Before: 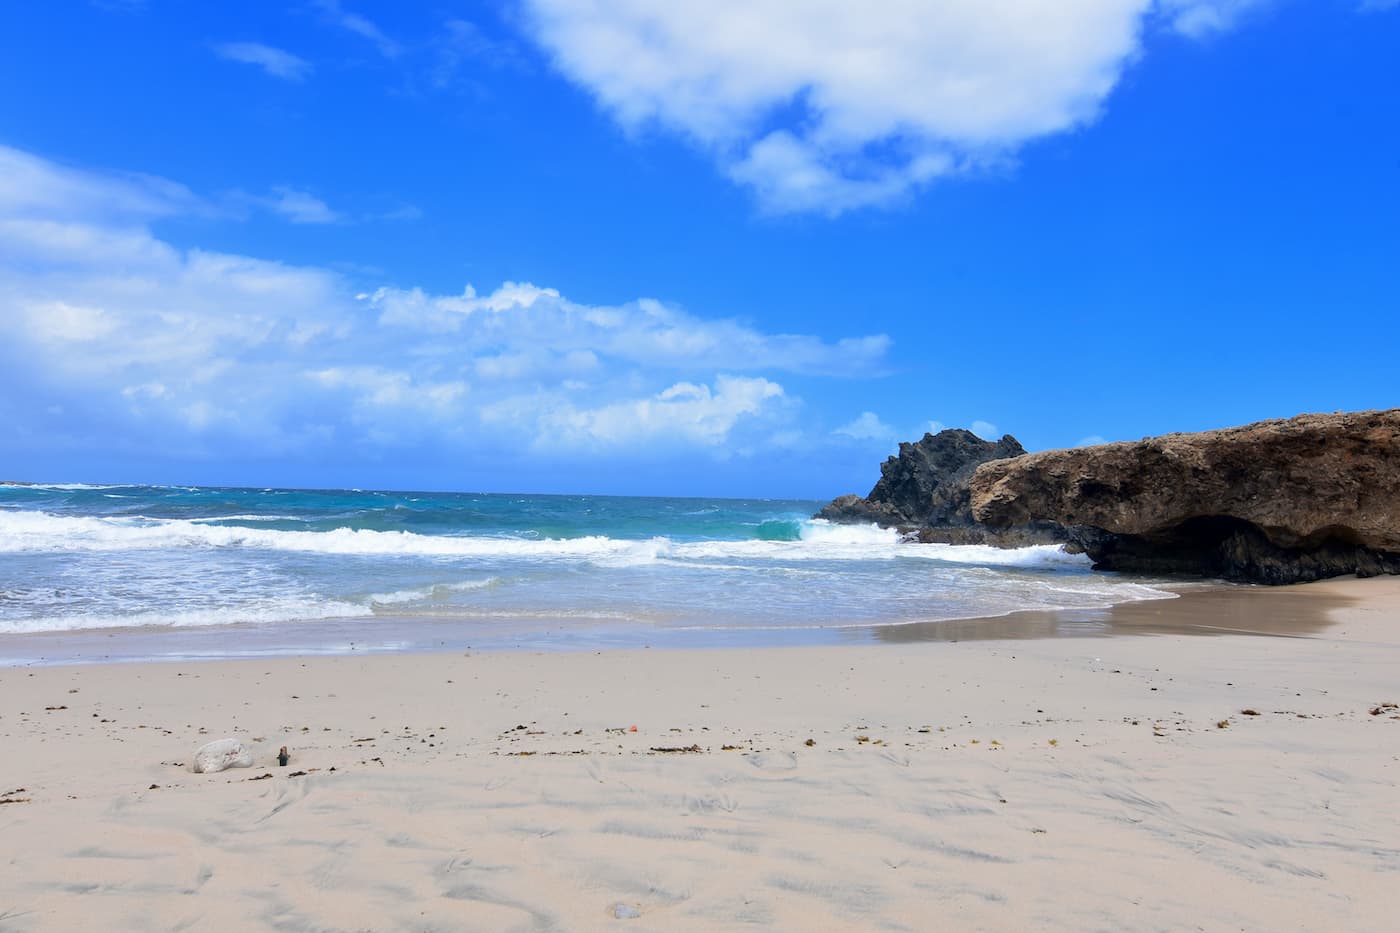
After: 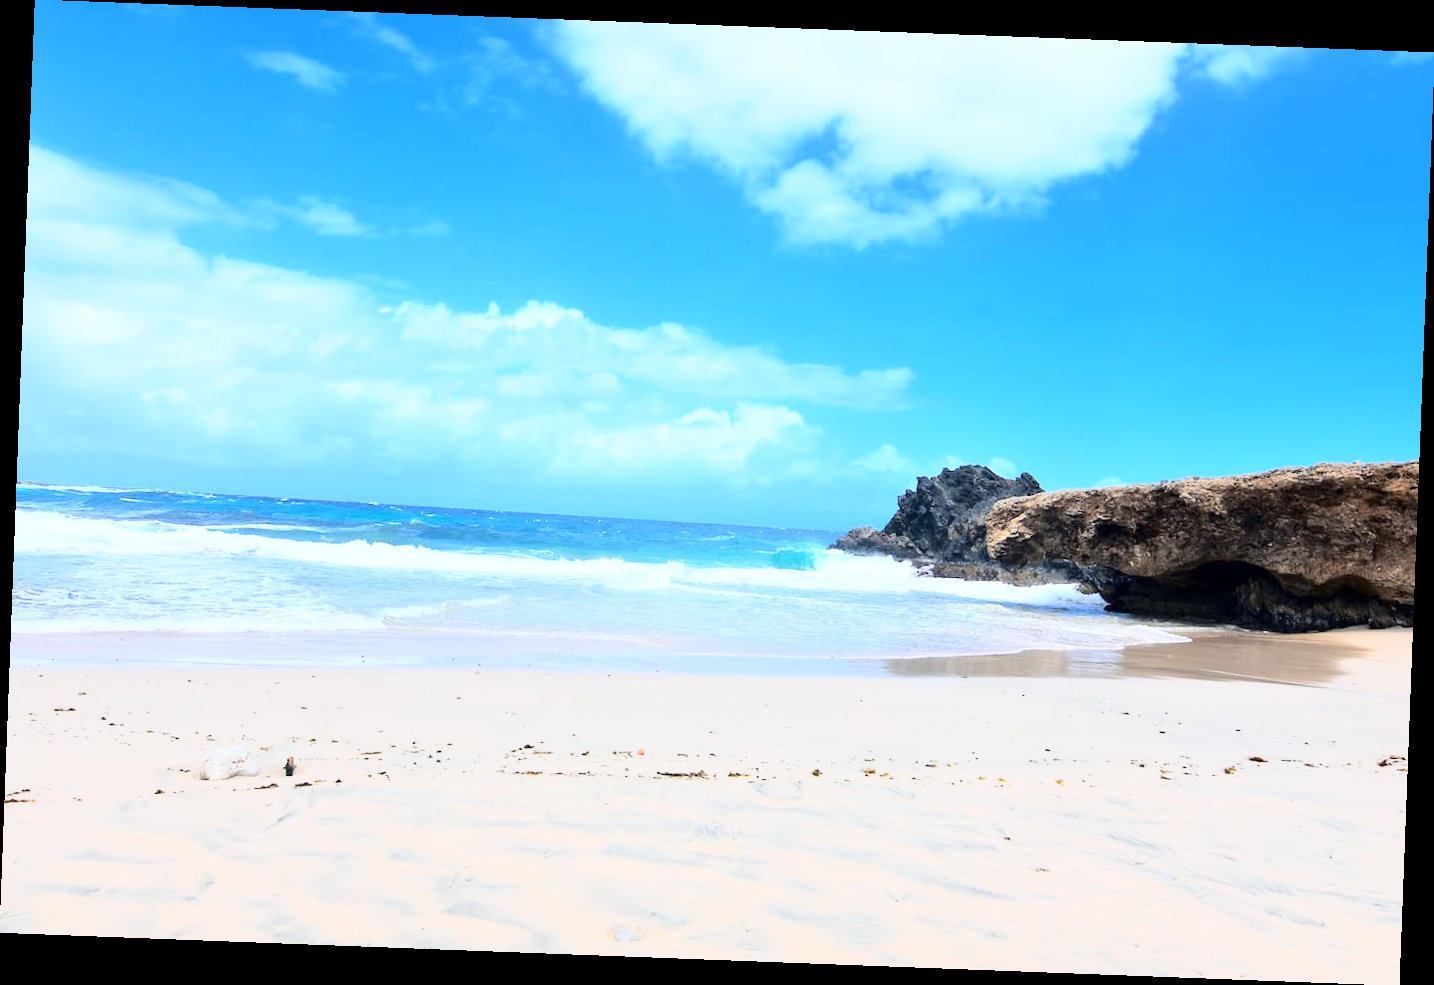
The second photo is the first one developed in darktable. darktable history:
base curve: curves: ch0 [(0, 0) (0.018, 0.026) (0.143, 0.37) (0.33, 0.731) (0.458, 0.853) (0.735, 0.965) (0.905, 0.986) (1, 1)]
white balance: red 0.982, blue 1.018
rotate and perspective: rotation 2.17°, automatic cropping off
